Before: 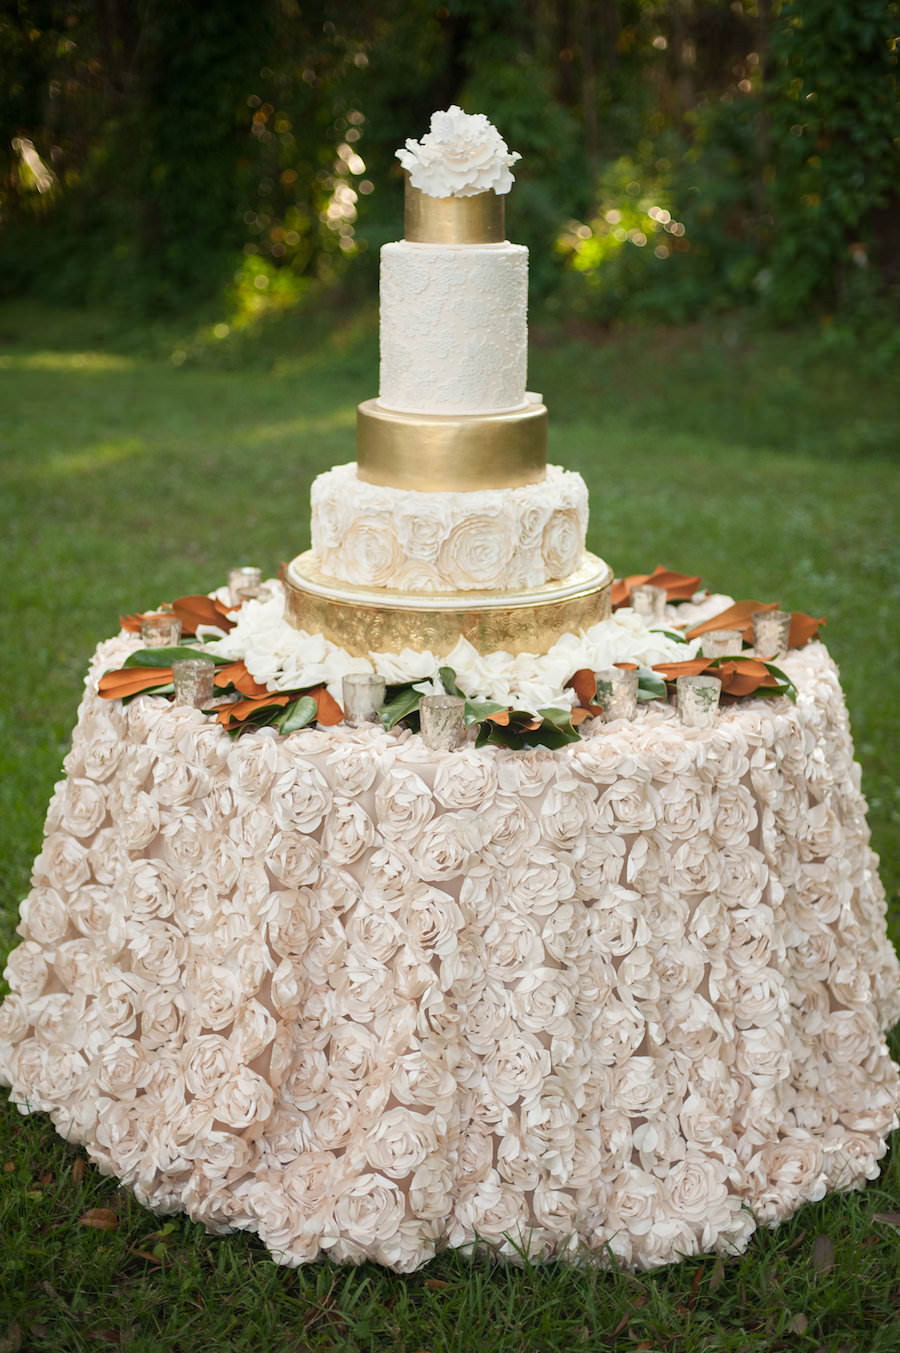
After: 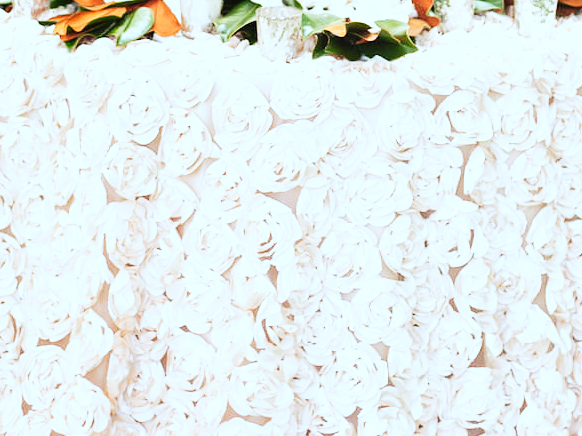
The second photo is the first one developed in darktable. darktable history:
base curve: curves: ch0 [(0, 0) (0.007, 0.004) (0.027, 0.03) (0.046, 0.07) (0.207, 0.54) (0.442, 0.872) (0.673, 0.972) (1, 1)], preserve colors none
color correction: highlights a* -4, highlights b* -10.94
crop: left 18.19%, top 50.95%, right 17.09%, bottom 16.796%
